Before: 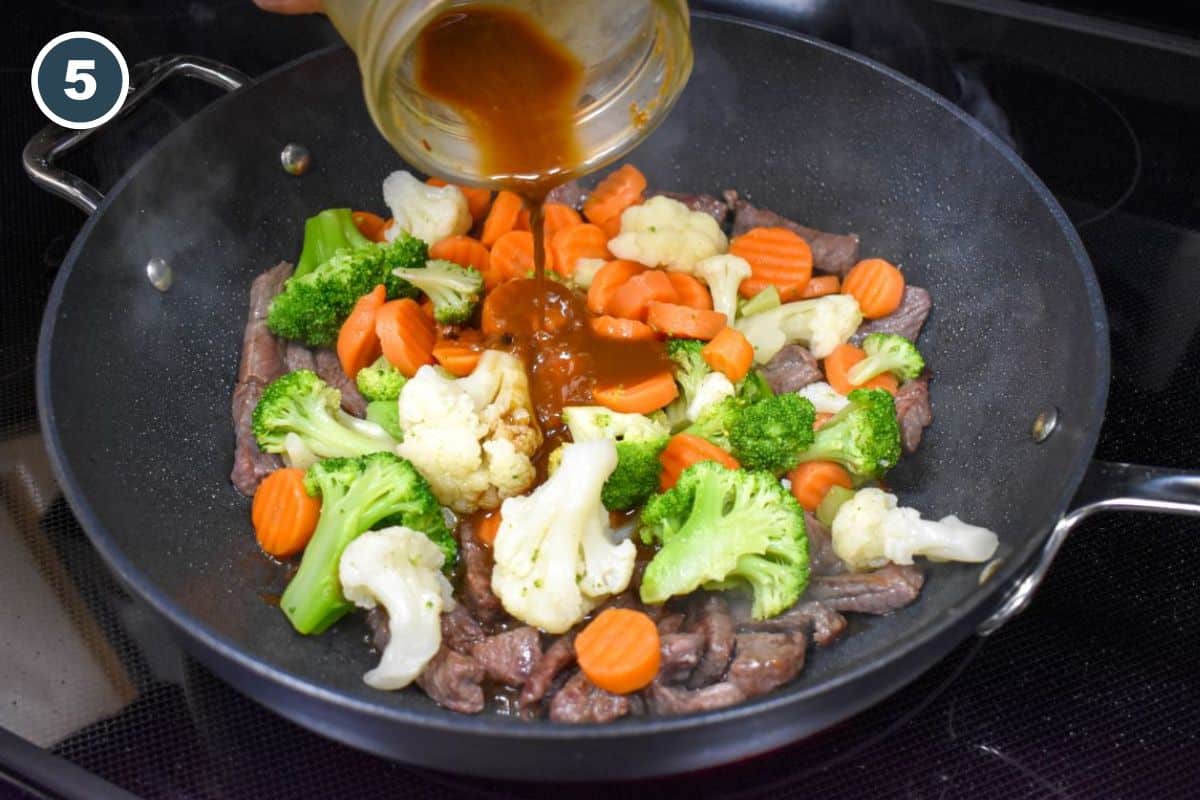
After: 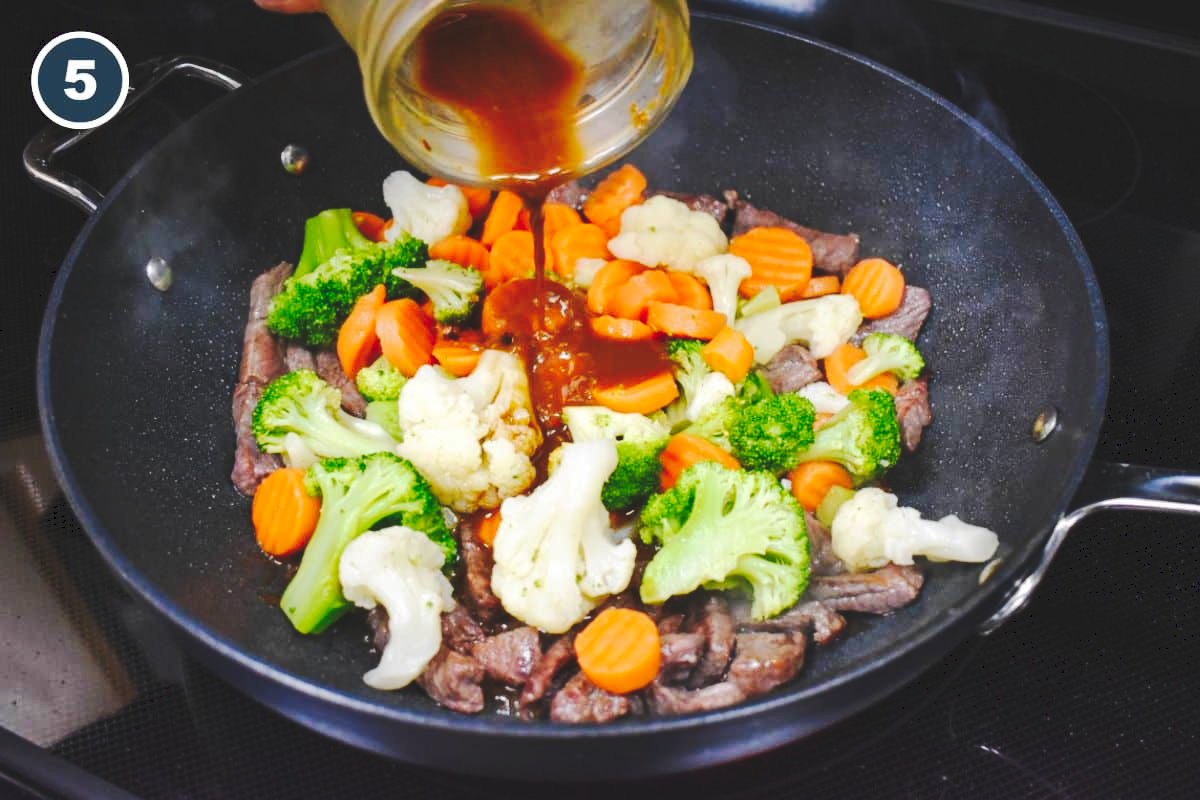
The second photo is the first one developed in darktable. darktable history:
tone curve: curves: ch0 [(0, 0) (0.003, 0.108) (0.011, 0.112) (0.025, 0.117) (0.044, 0.126) (0.069, 0.133) (0.1, 0.146) (0.136, 0.158) (0.177, 0.178) (0.224, 0.212) (0.277, 0.256) (0.335, 0.331) (0.399, 0.423) (0.468, 0.538) (0.543, 0.641) (0.623, 0.721) (0.709, 0.792) (0.801, 0.845) (0.898, 0.917) (1, 1)], preserve colors none
exposure: compensate highlight preservation false
